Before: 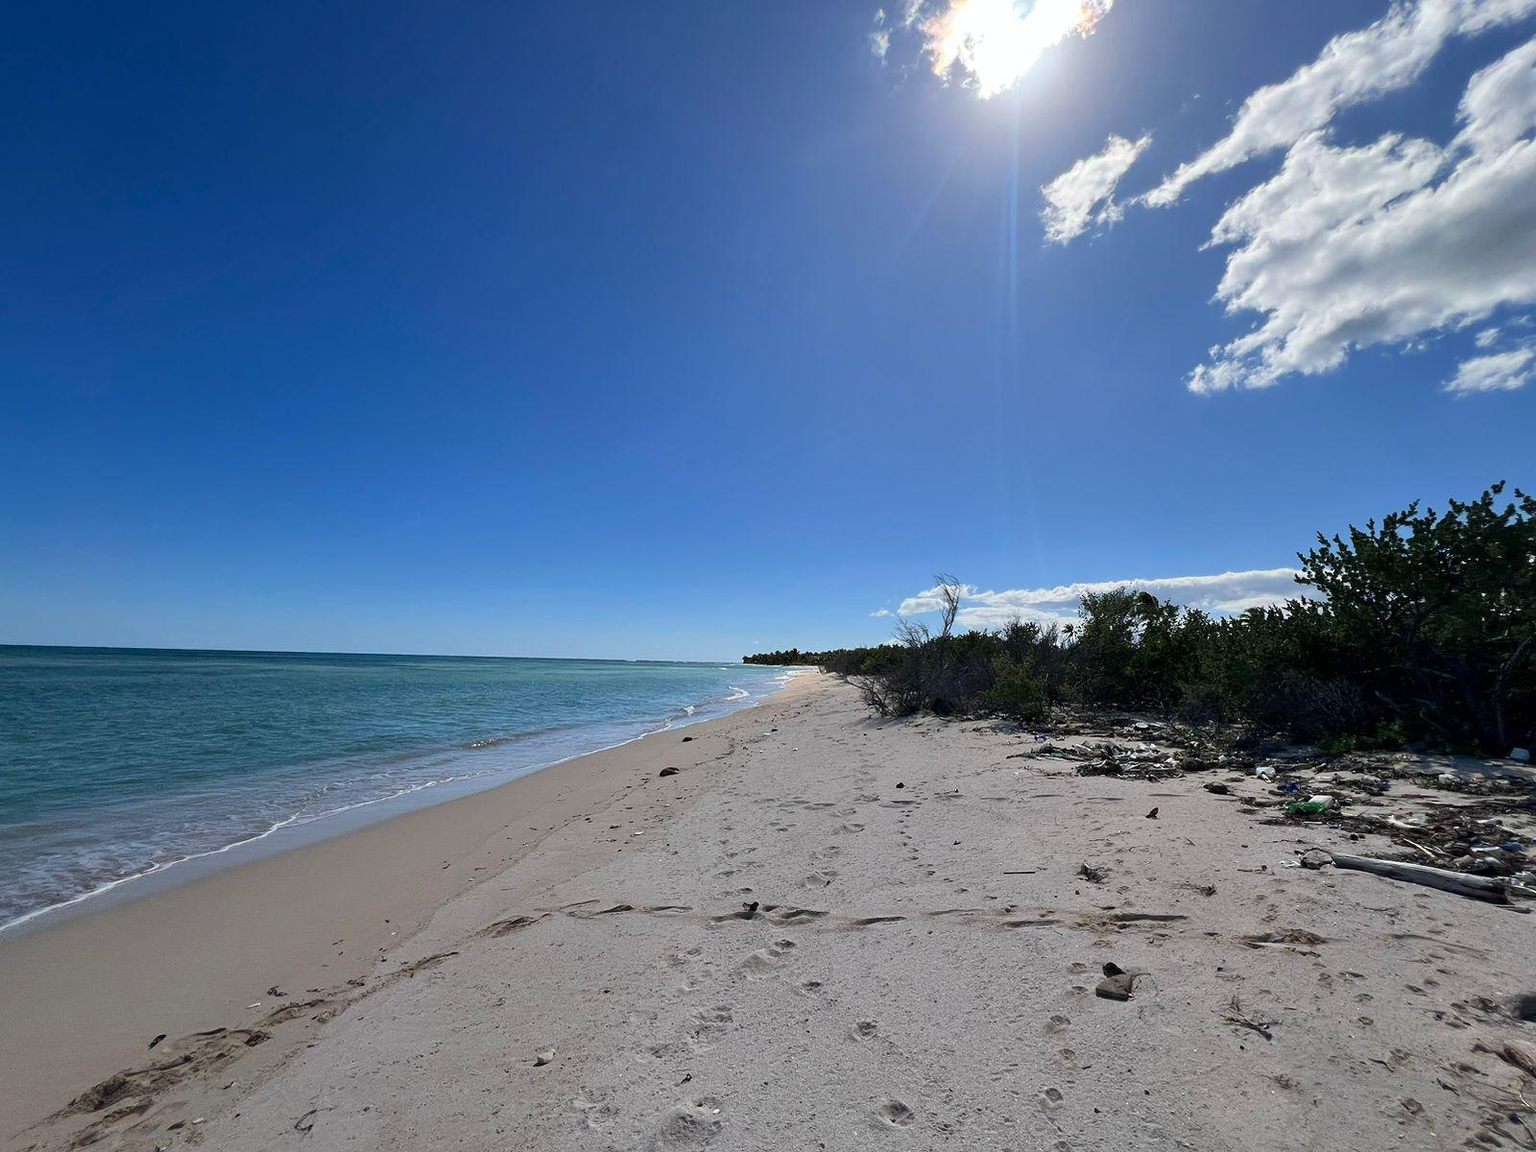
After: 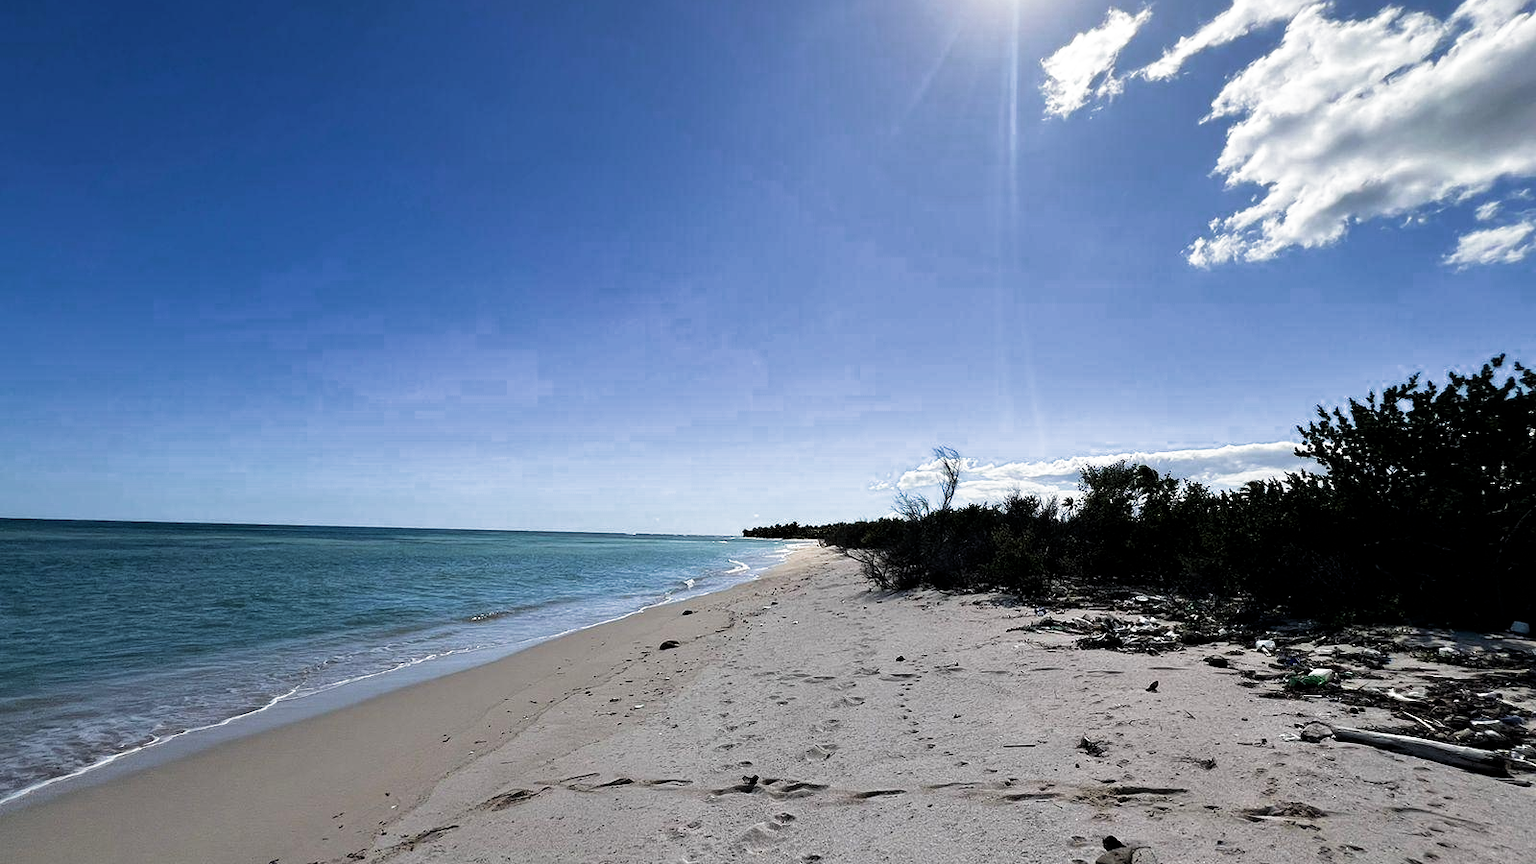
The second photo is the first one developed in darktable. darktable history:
filmic rgb: black relative exposure -8.2 EV, white relative exposure 2.2 EV, target white luminance 99.861%, hardness 7.13, latitude 74.36%, contrast 1.323, highlights saturation mix -1.84%, shadows ↔ highlights balance 29.65%, color science v4 (2020)
crop: top 11.064%, bottom 13.891%
